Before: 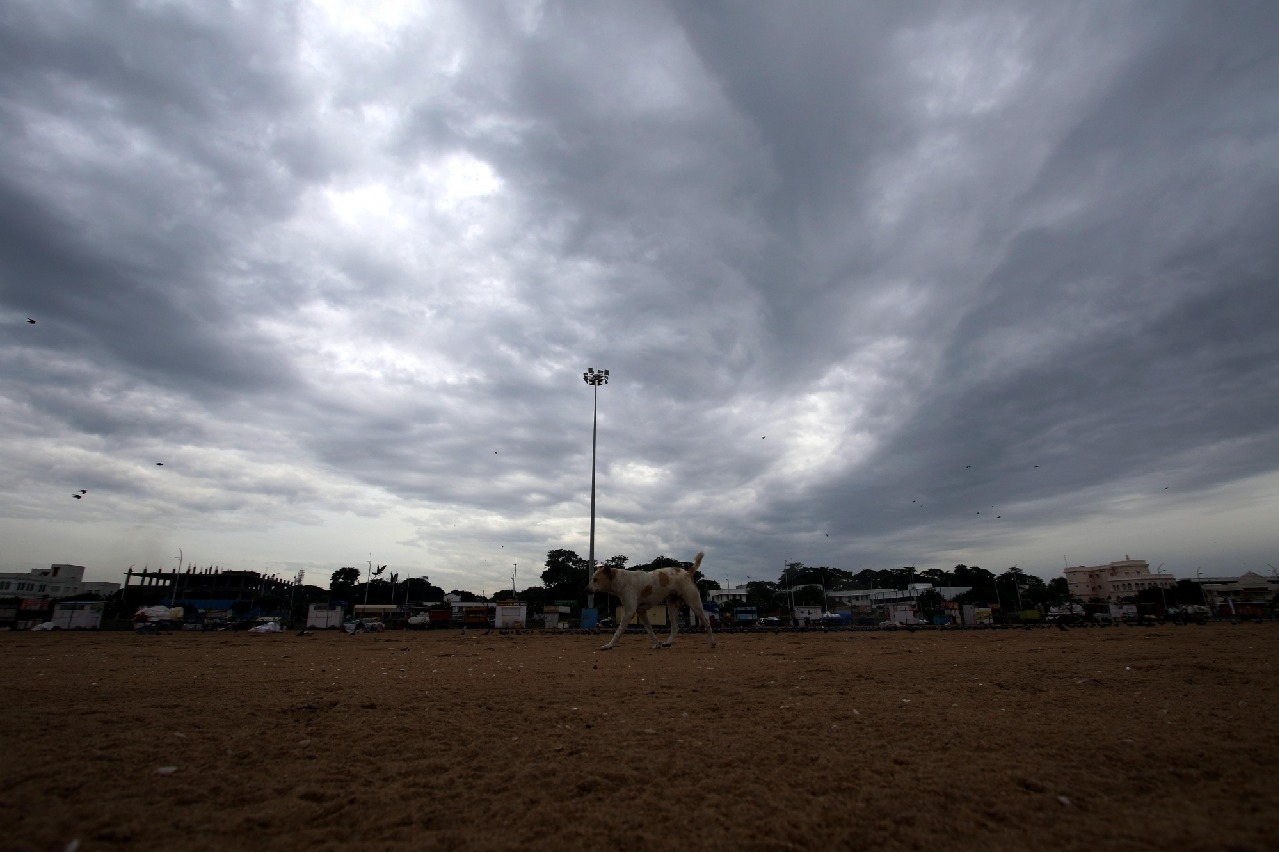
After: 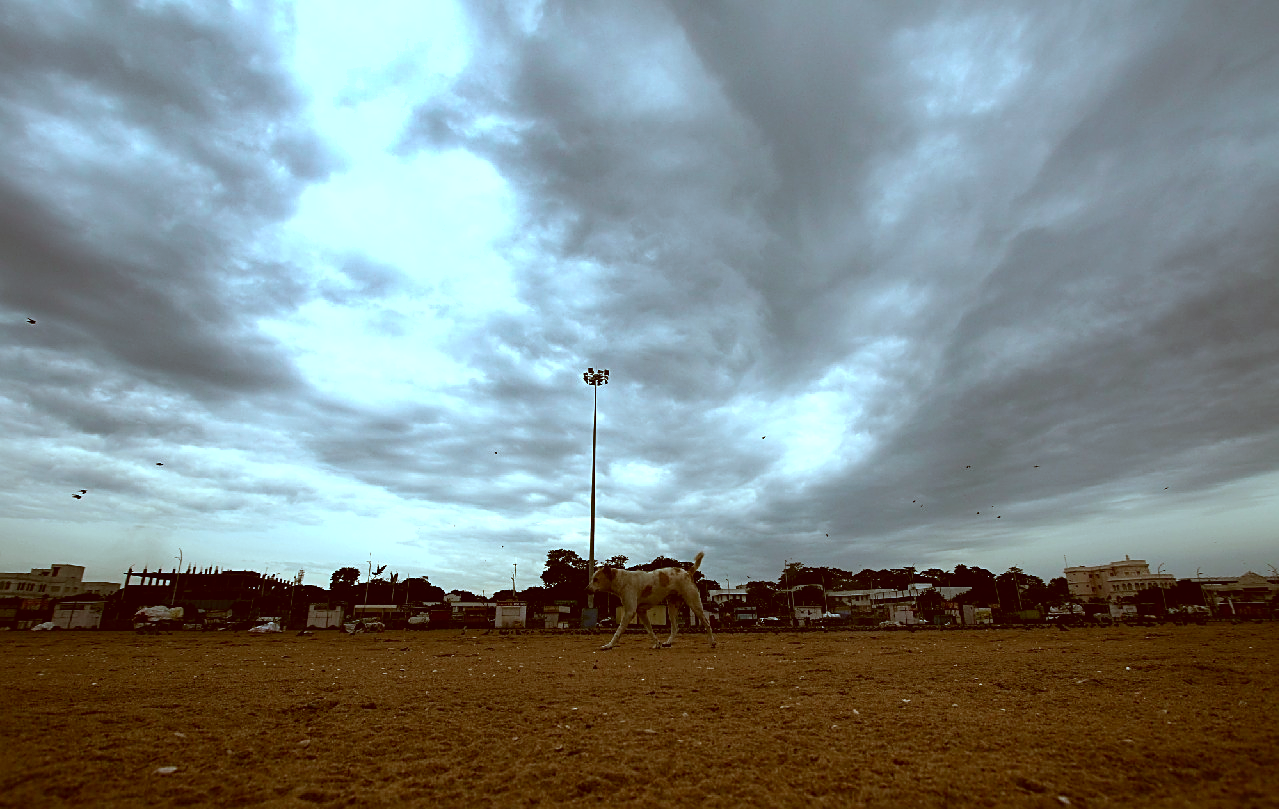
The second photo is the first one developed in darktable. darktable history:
sharpen: on, module defaults
color correction: highlights a* -14.62, highlights b* -16.22, shadows a* 10.12, shadows b* 29.4
crop and rotate: top 0%, bottom 5.097%
shadows and highlights: soften with gaussian
exposure: exposure 0.556 EV, compensate highlight preservation false
